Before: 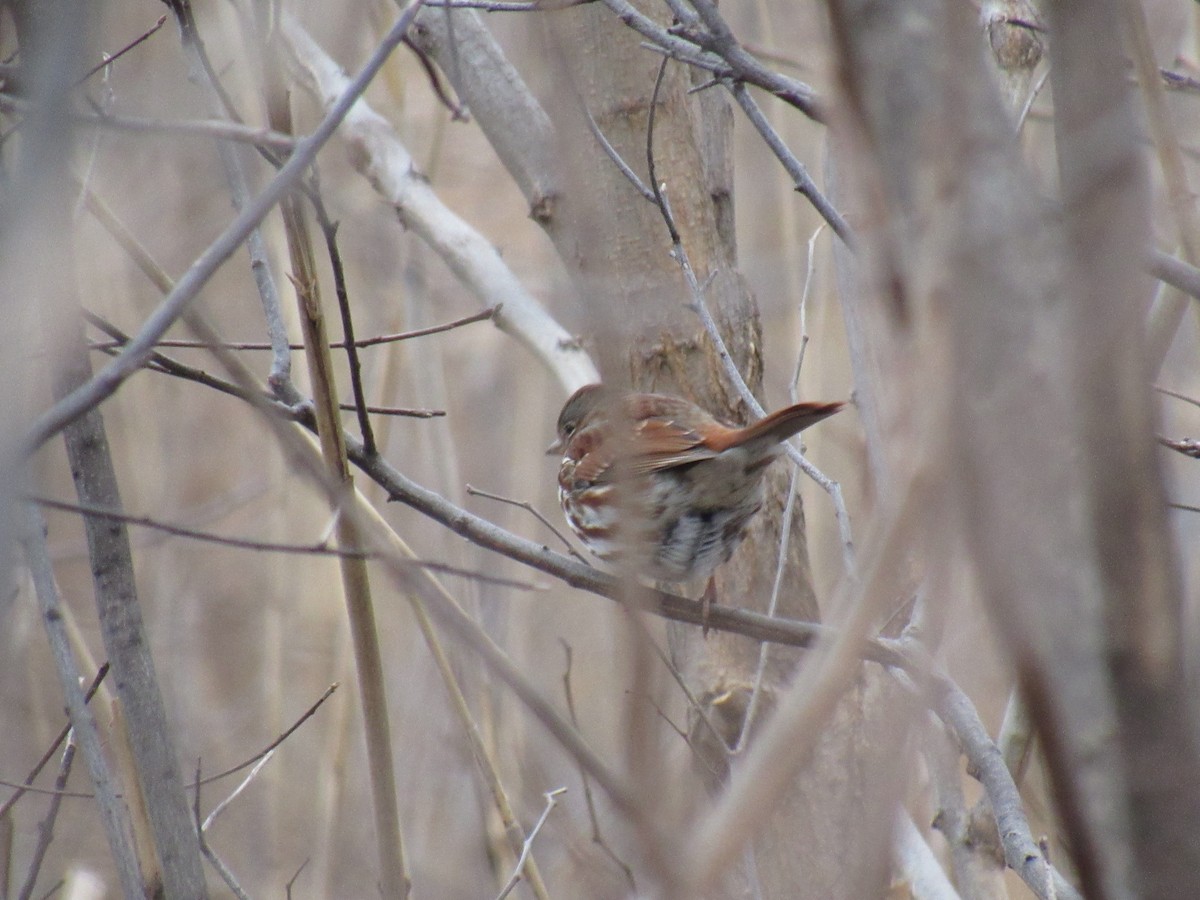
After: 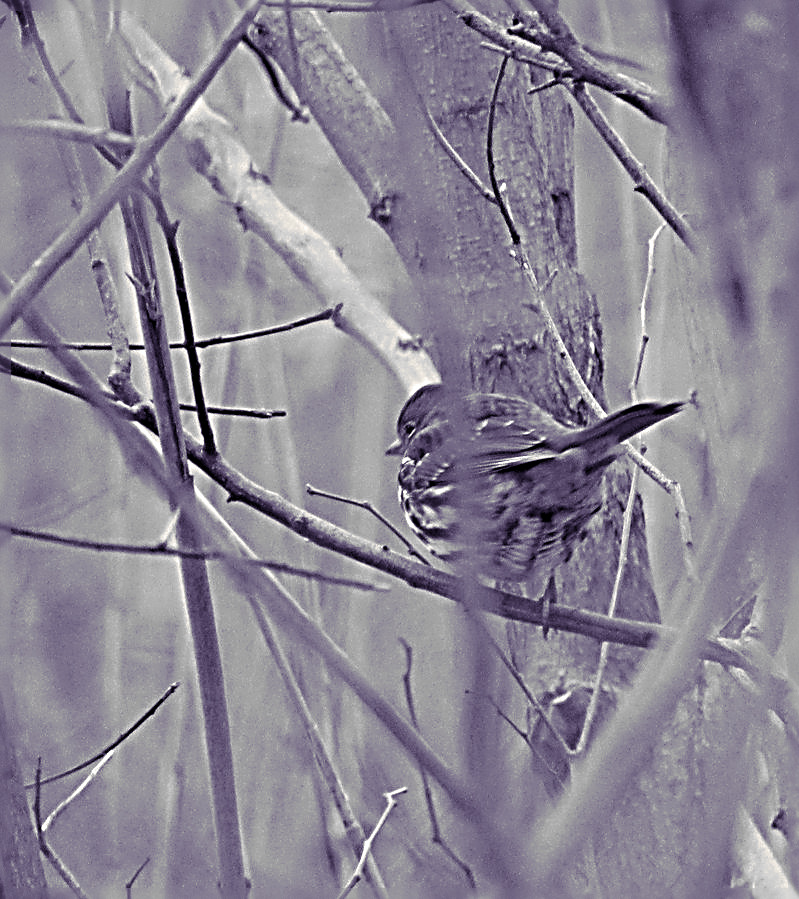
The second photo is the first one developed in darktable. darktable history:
crop and rotate: left 13.342%, right 19.991%
split-toning: shadows › hue 255.6°, shadows › saturation 0.66, highlights › hue 43.2°, highlights › saturation 0.68, balance -50.1
contrast brightness saturation: saturation -1
sharpen: radius 4.001, amount 2
